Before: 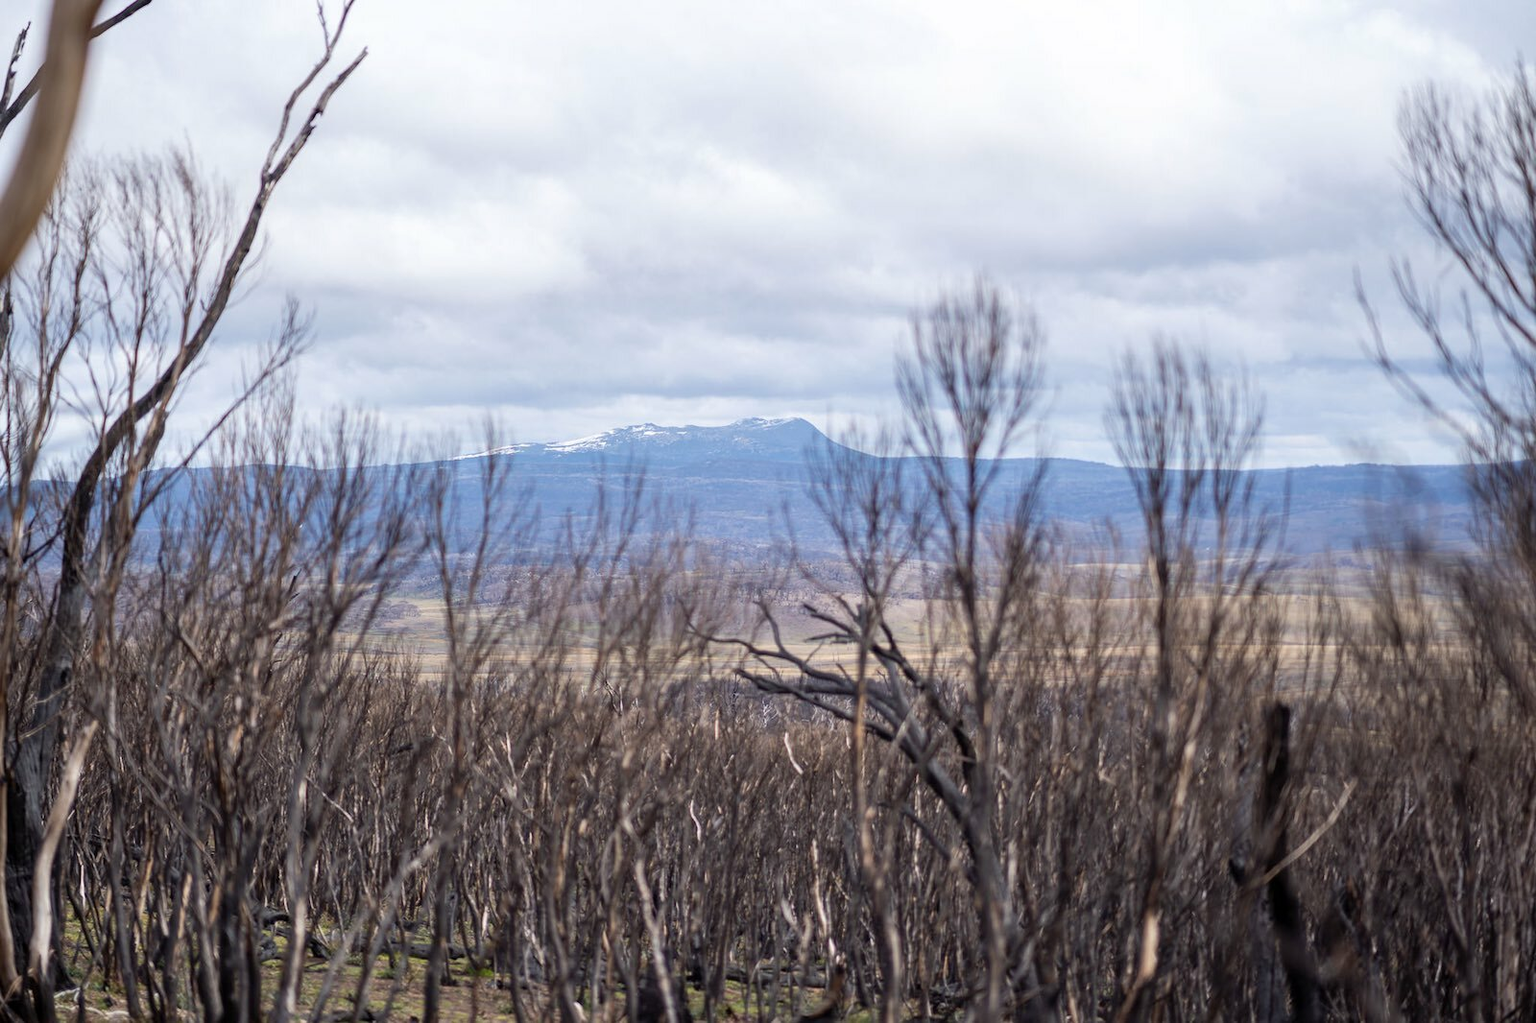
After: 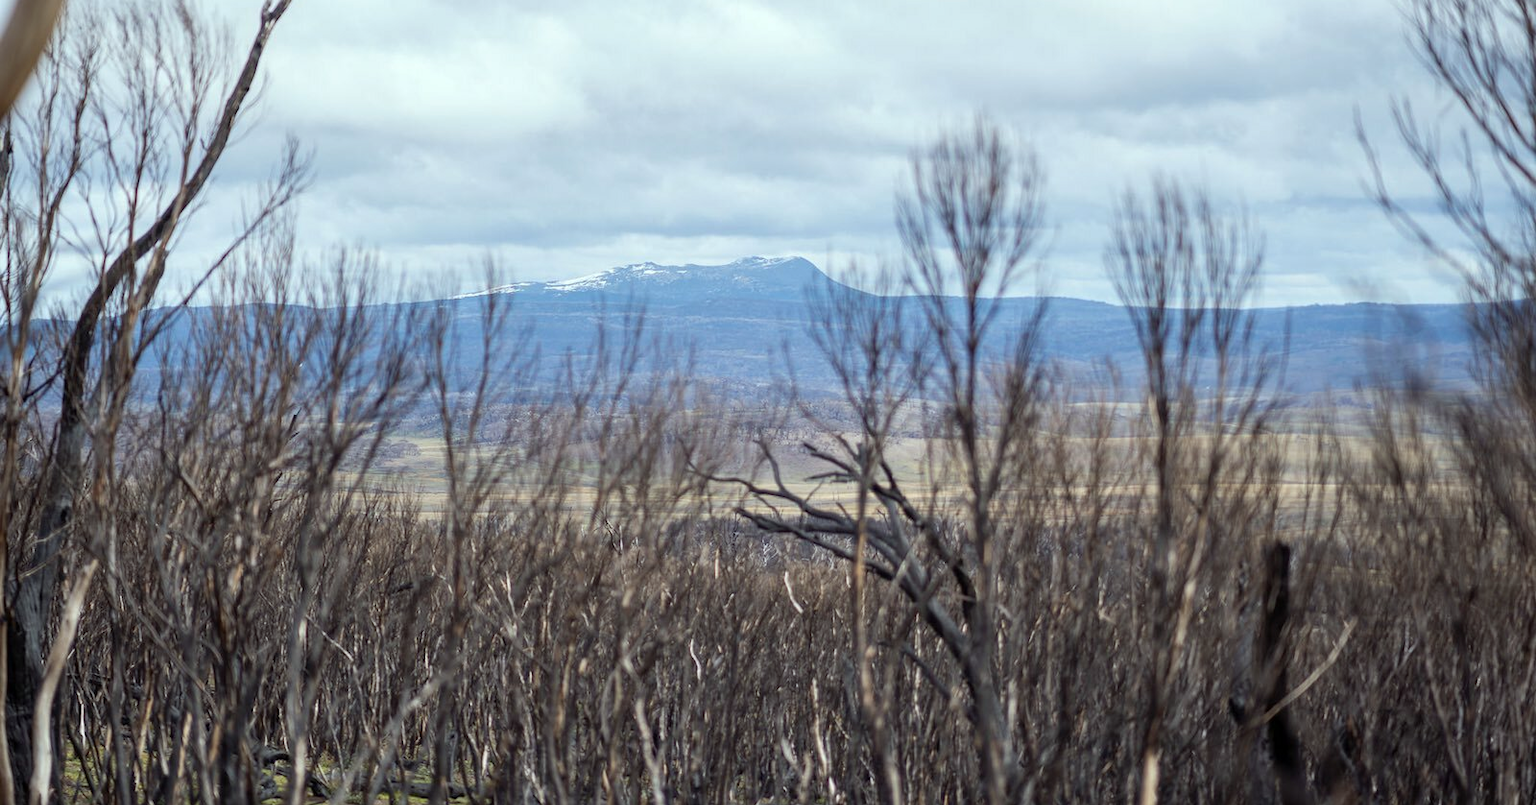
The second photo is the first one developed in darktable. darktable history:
crop and rotate: top 15.774%, bottom 5.506%
color correction: highlights a* -6.69, highlights b* 0.49
